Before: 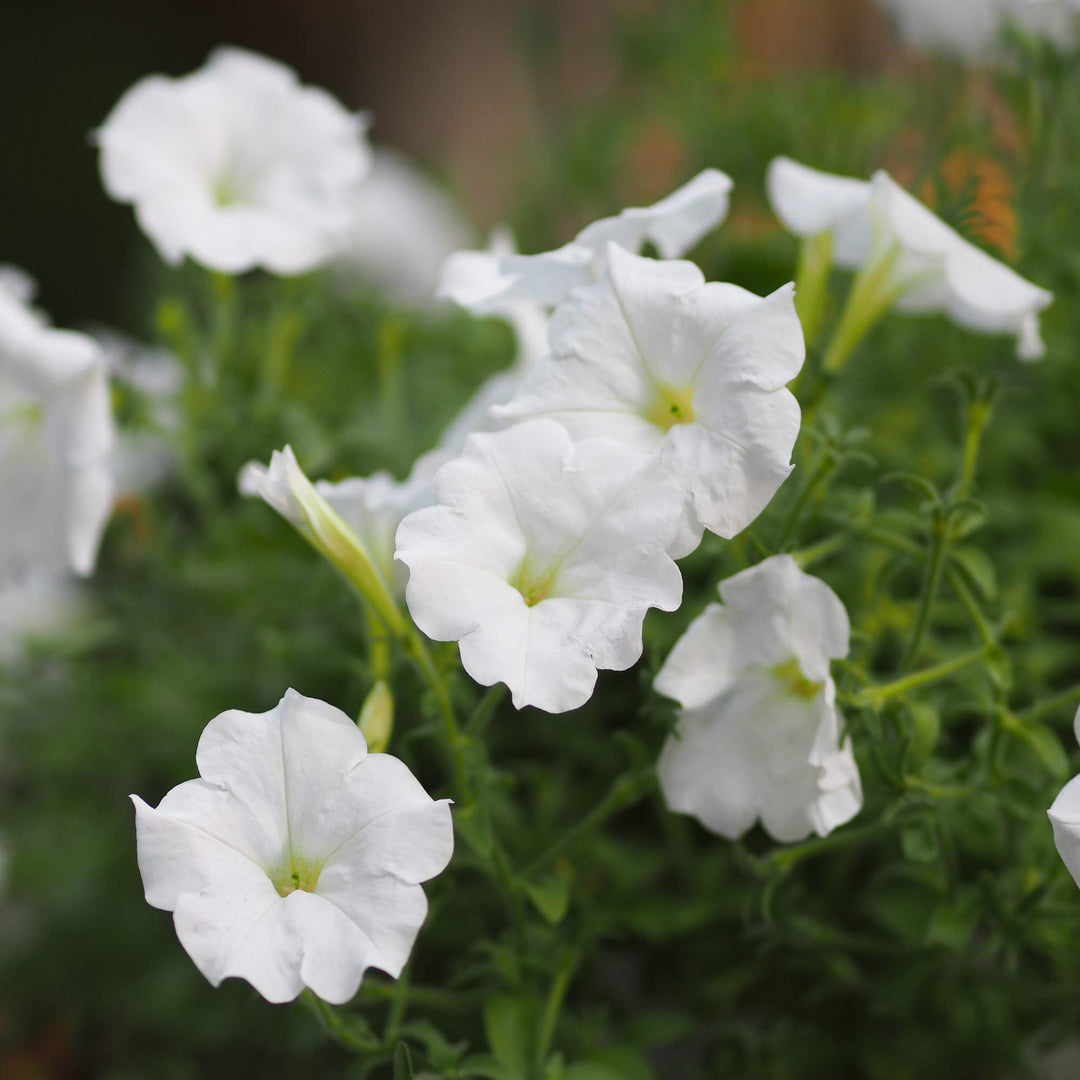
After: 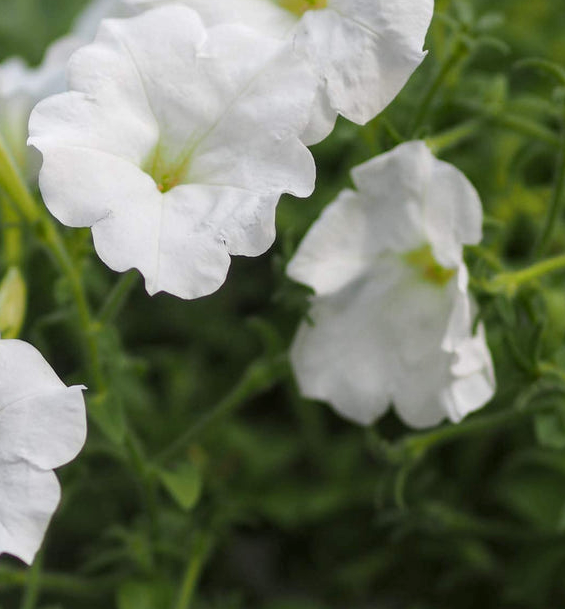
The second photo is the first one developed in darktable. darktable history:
crop: left 34.016%, top 38.338%, right 13.61%, bottom 5.19%
local contrast: on, module defaults
